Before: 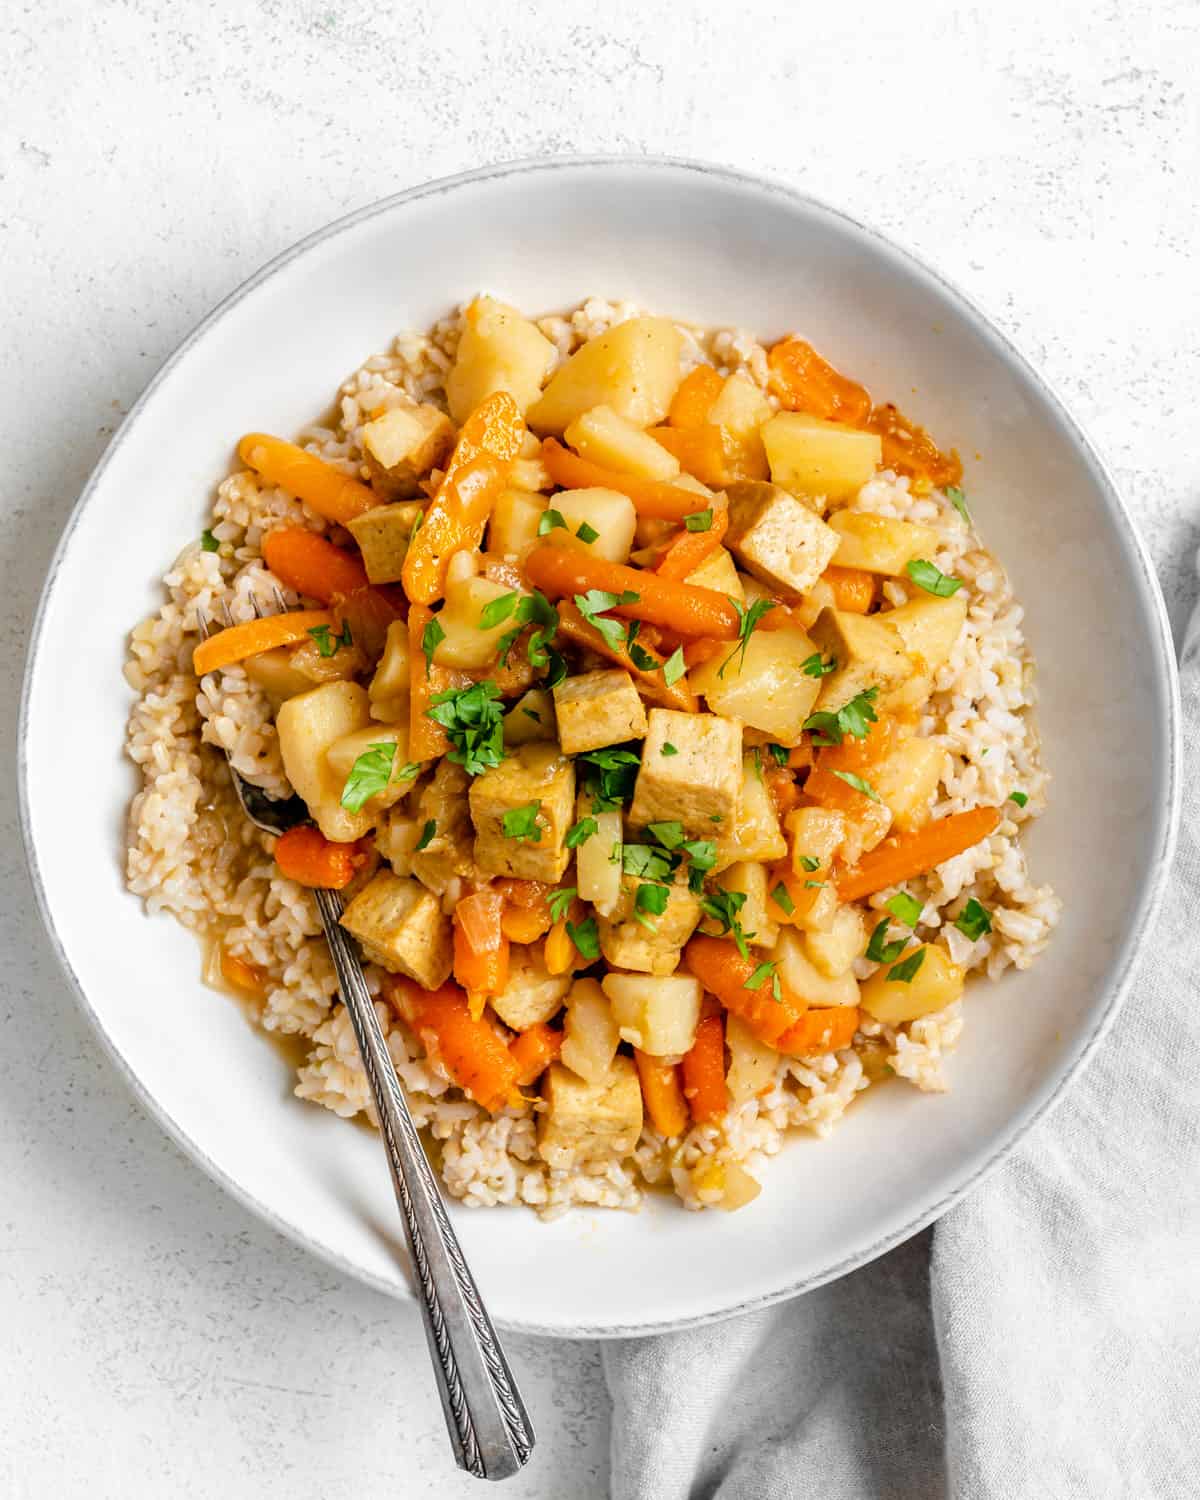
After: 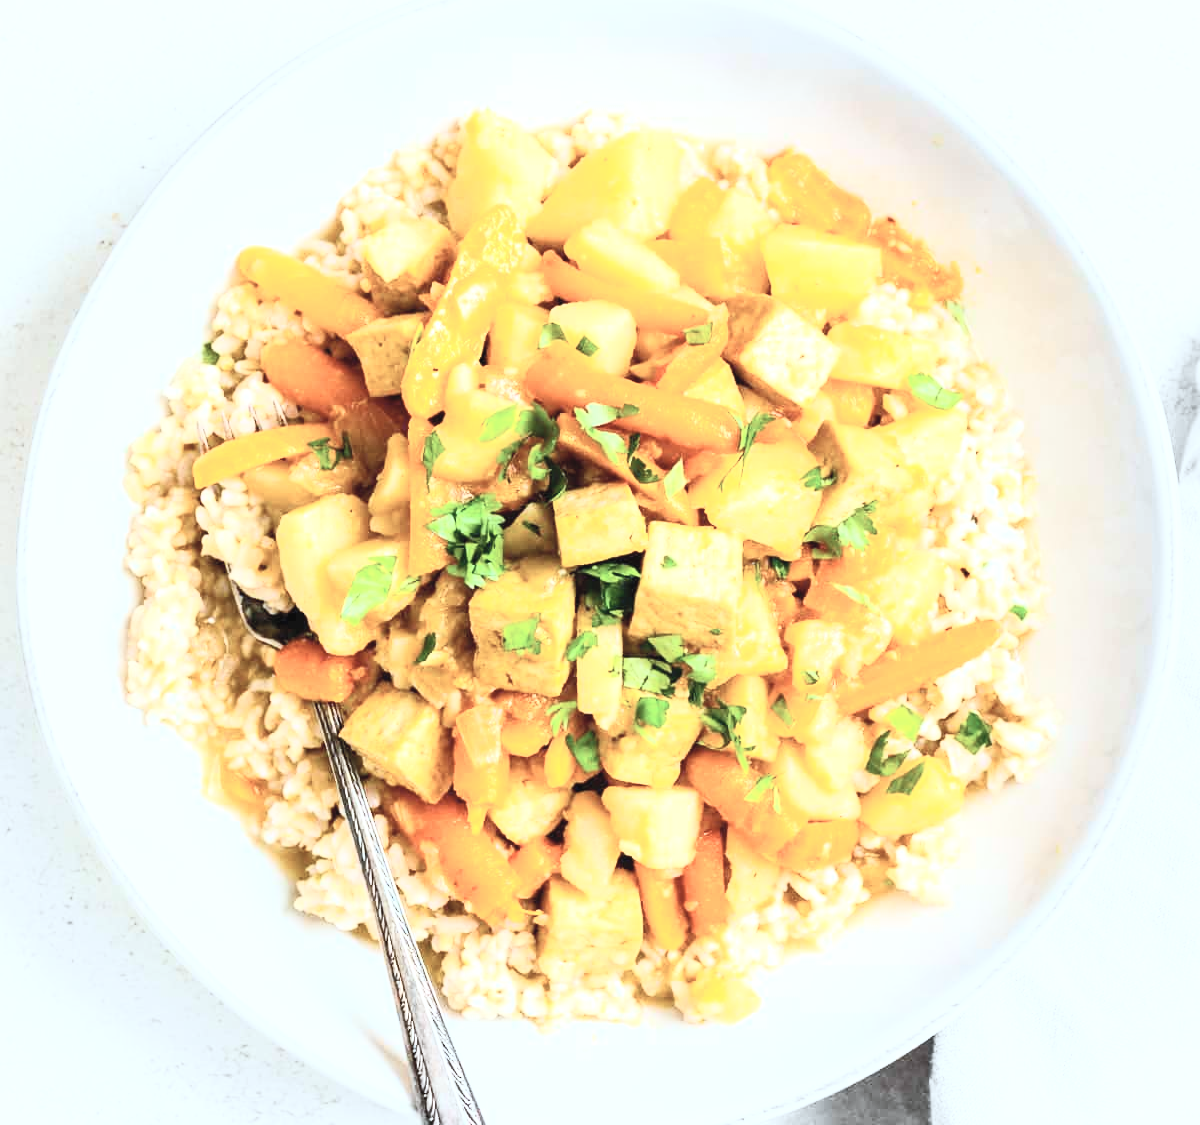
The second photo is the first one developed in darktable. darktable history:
white balance: red 0.925, blue 1.046
crop and rotate: top 12.5%, bottom 12.5%
exposure: black level correction 0, exposure 0.6 EV, compensate highlight preservation false
contrast brightness saturation: contrast 0.43, brightness 0.56, saturation -0.19
